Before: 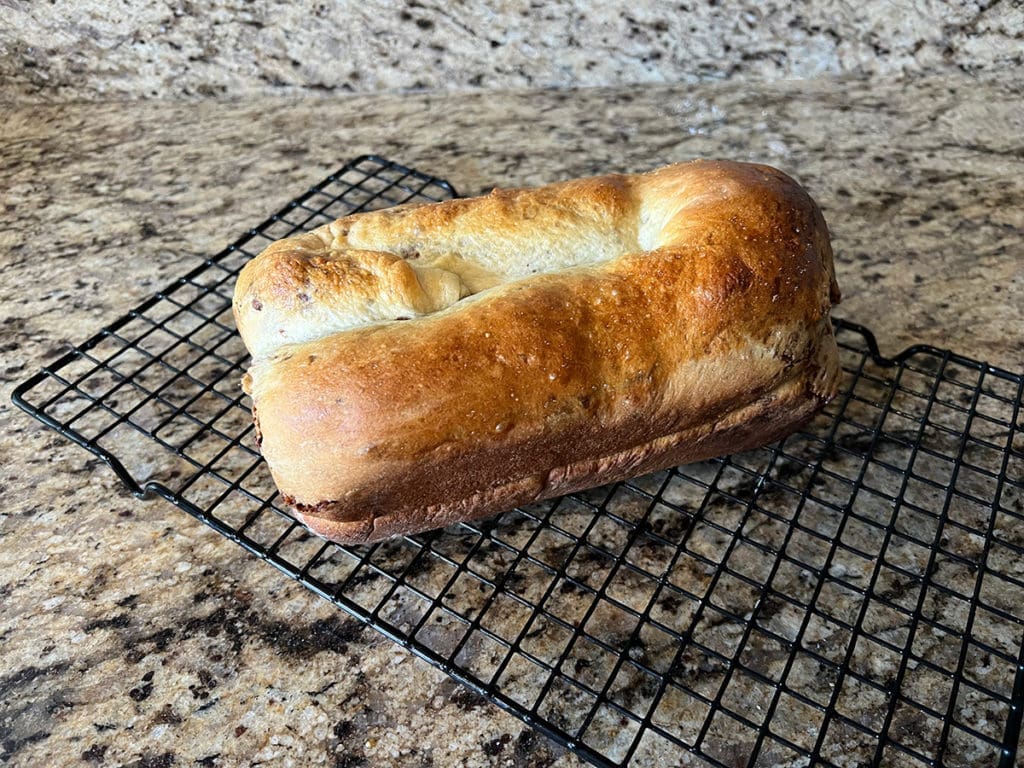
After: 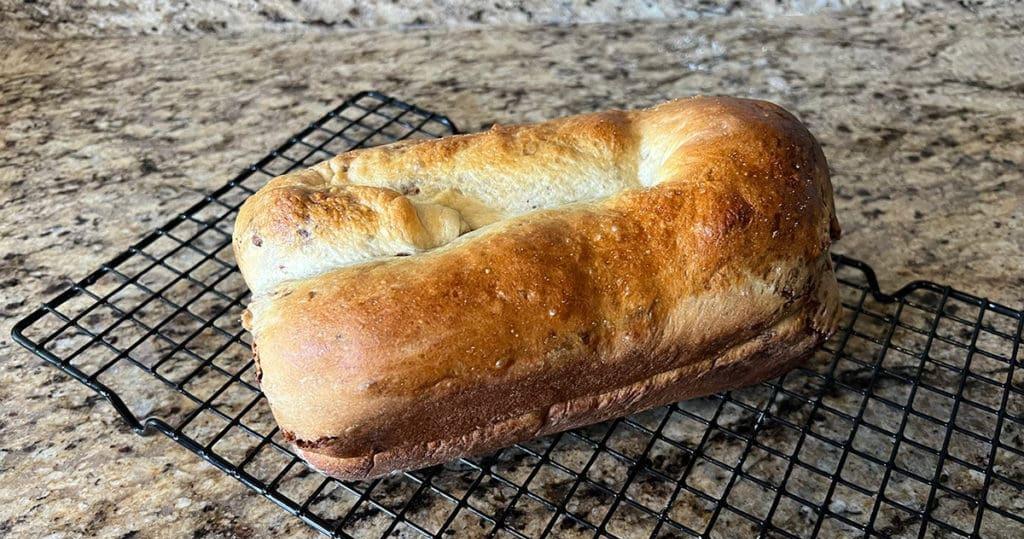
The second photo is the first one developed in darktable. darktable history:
tone equalizer: edges refinement/feathering 500, mask exposure compensation -1.57 EV, preserve details no
crop and rotate: top 8.459%, bottom 21.265%
